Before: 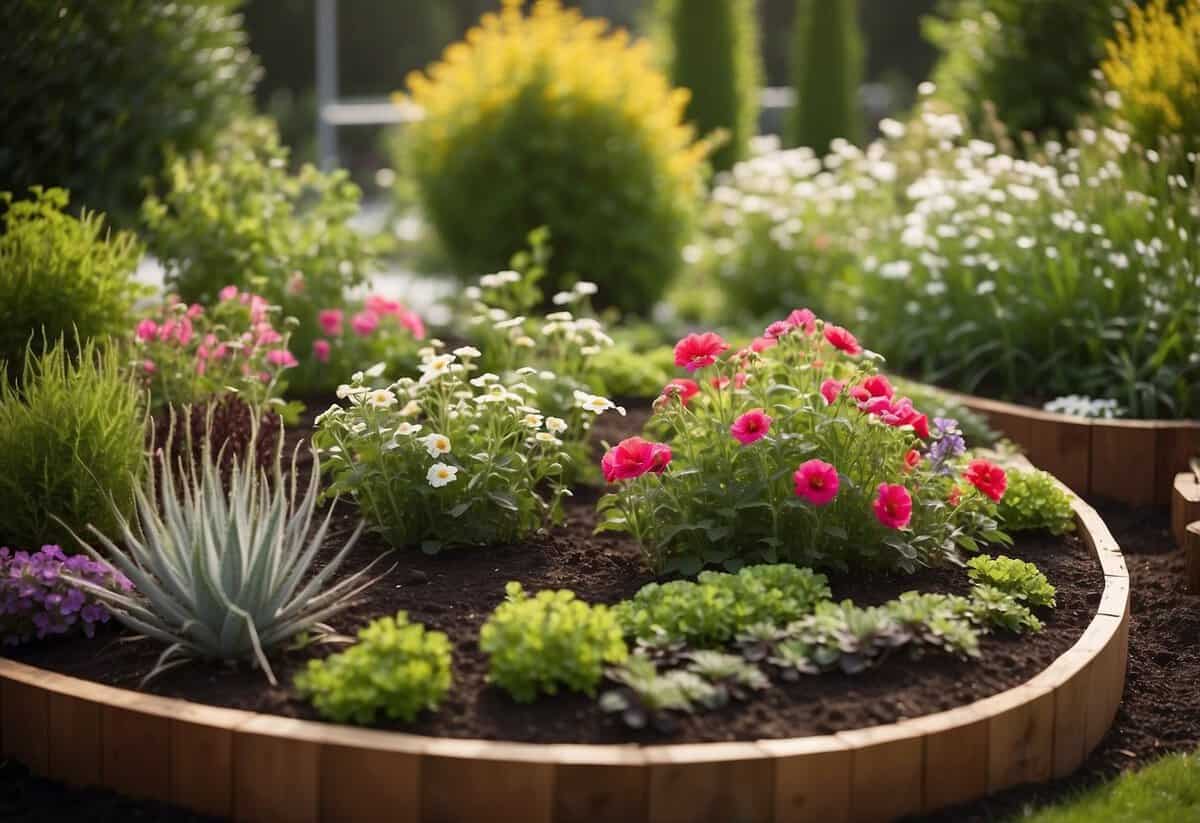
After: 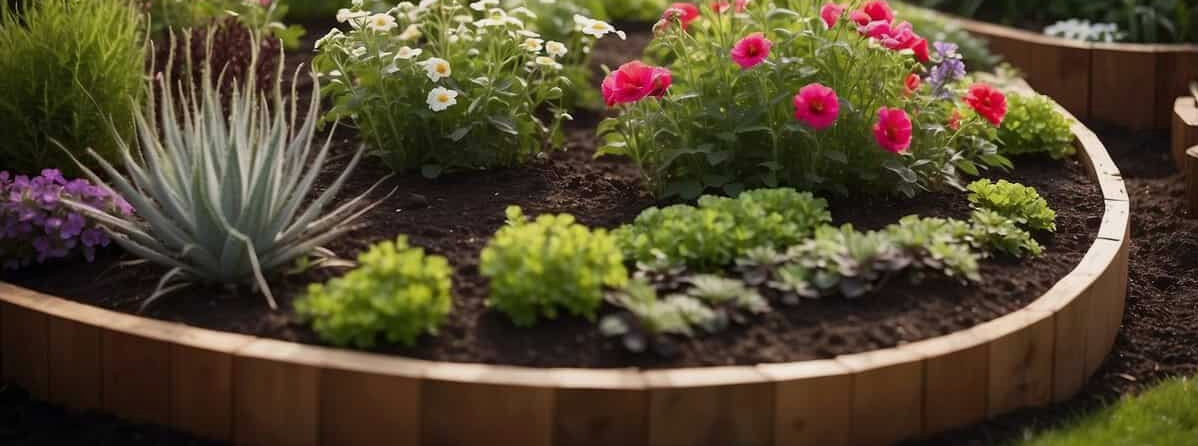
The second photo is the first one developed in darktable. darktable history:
exposure: exposure -0.143 EV, compensate exposure bias true, compensate highlight preservation false
crop and rotate: top 45.756%, right 0.096%
